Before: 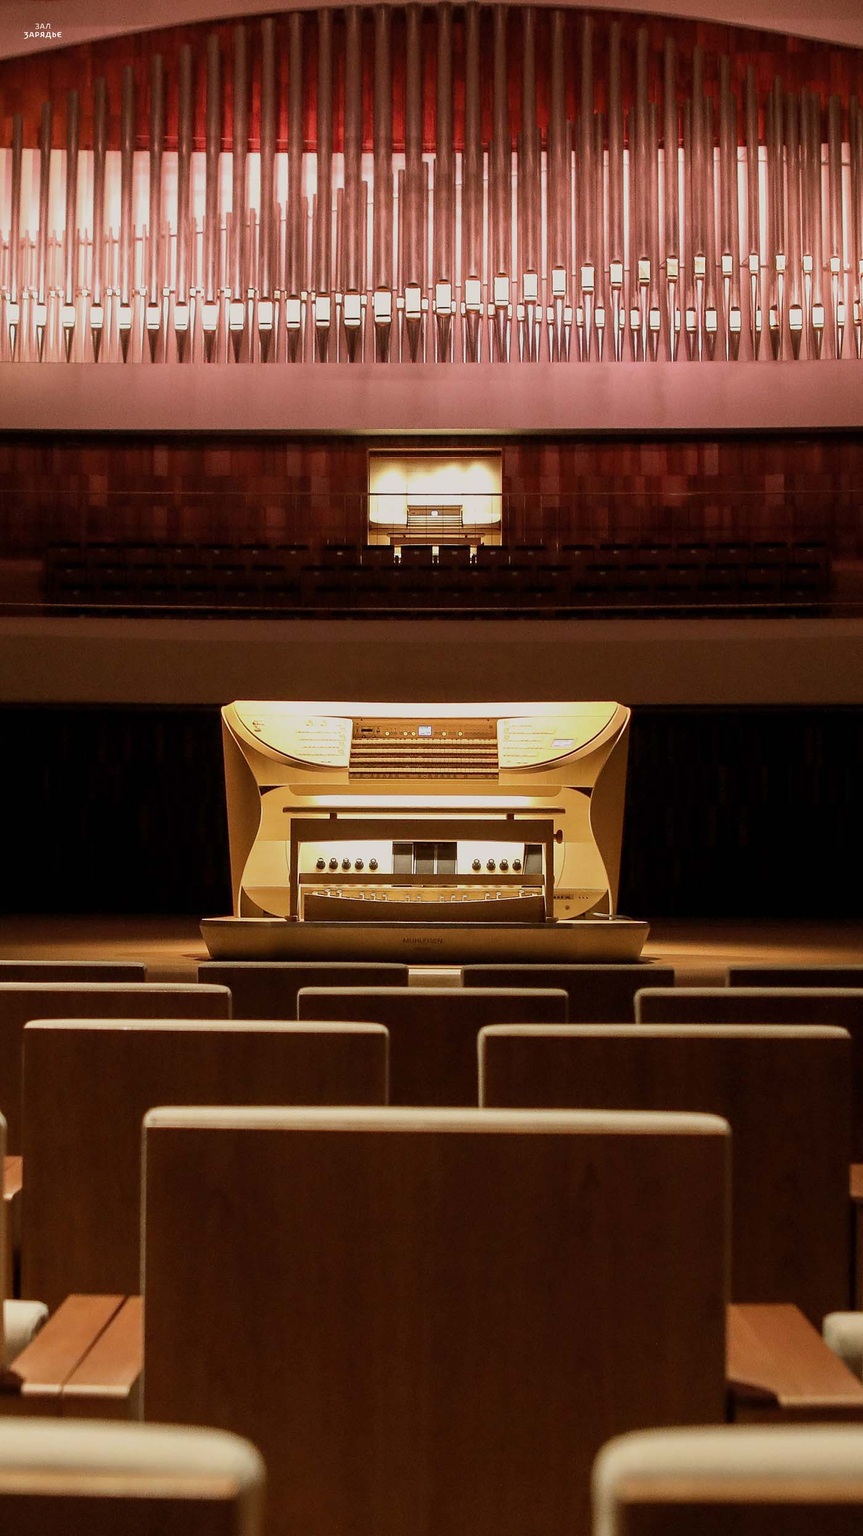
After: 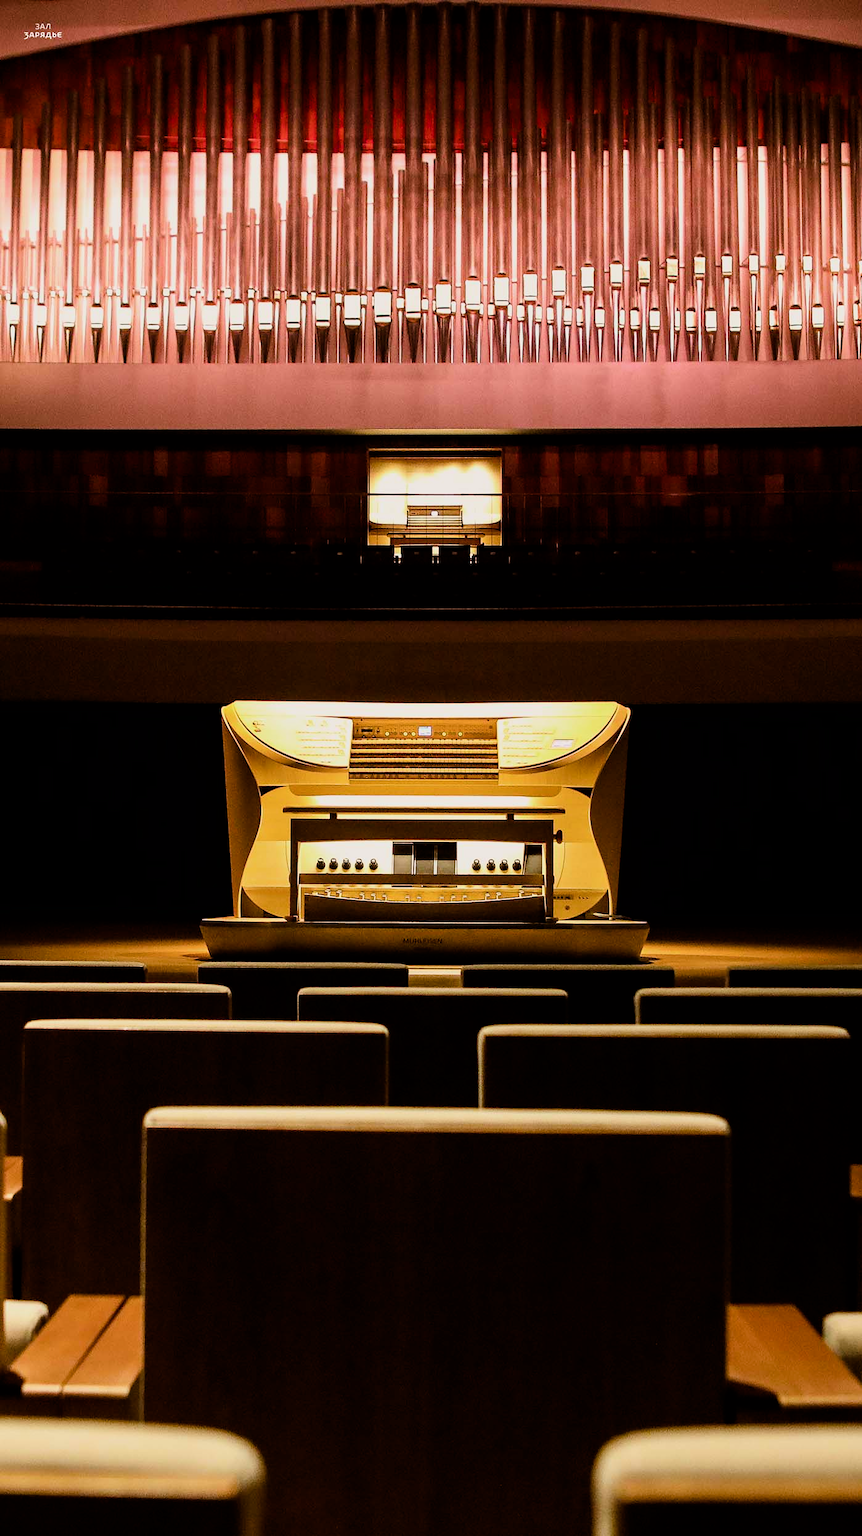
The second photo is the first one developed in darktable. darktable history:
color balance rgb: perceptual saturation grading › global saturation 30%, global vibrance 20%
filmic rgb: black relative exposure -5.42 EV, white relative exposure 2.85 EV, dynamic range scaling -37.73%, hardness 4, contrast 1.605, highlights saturation mix -0.93%
